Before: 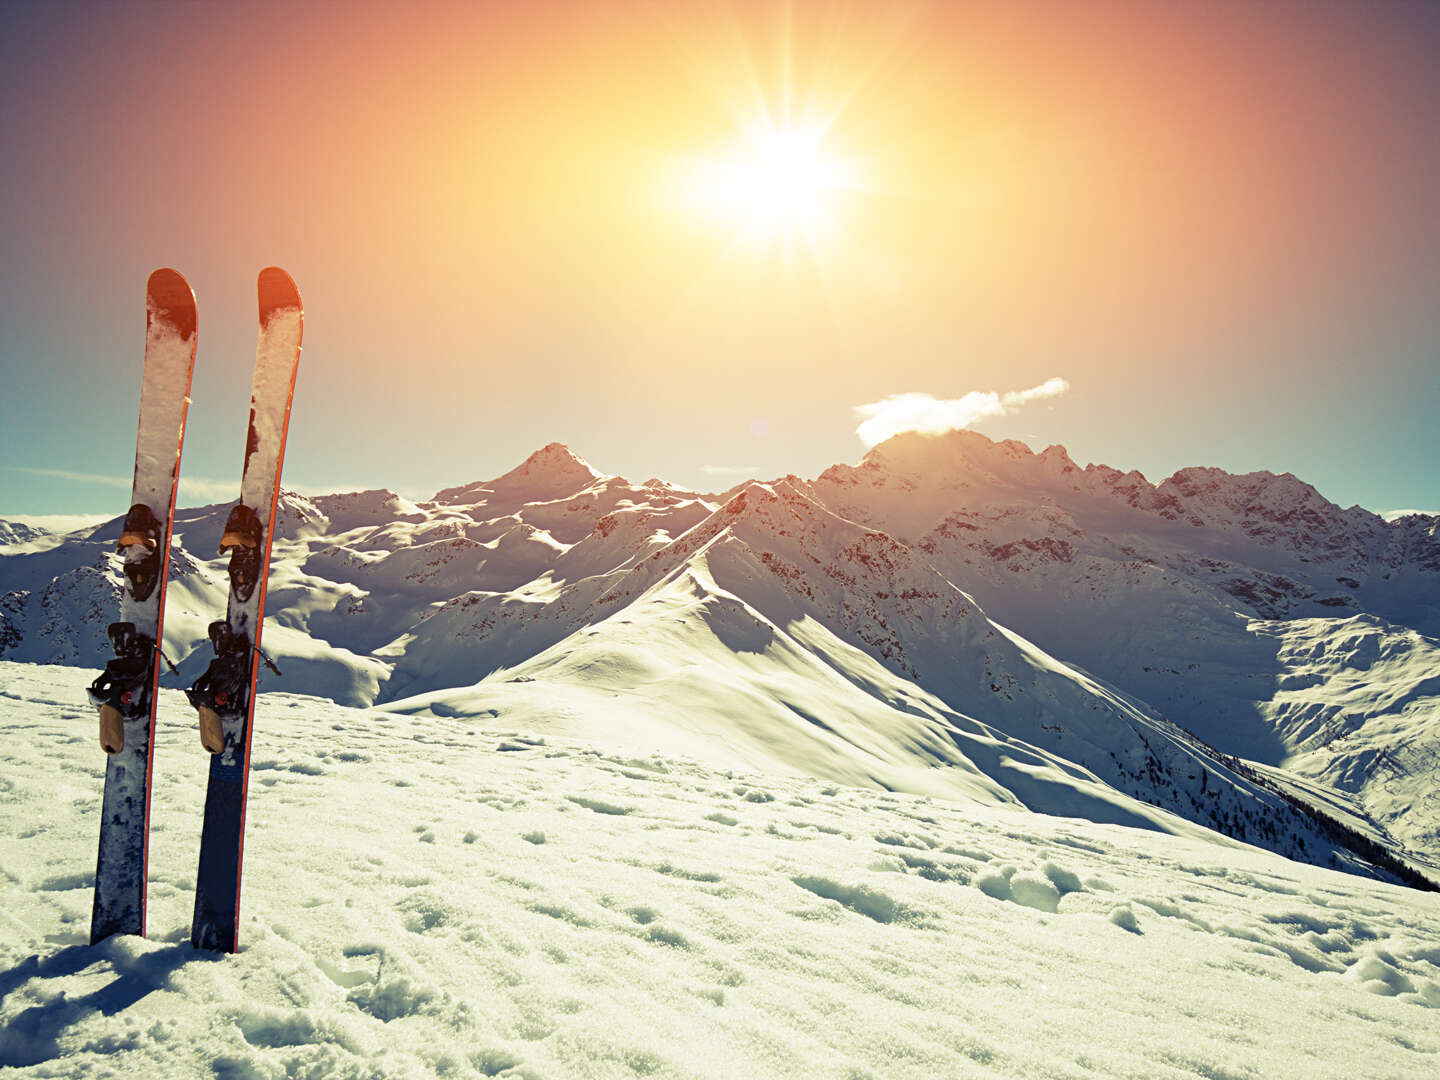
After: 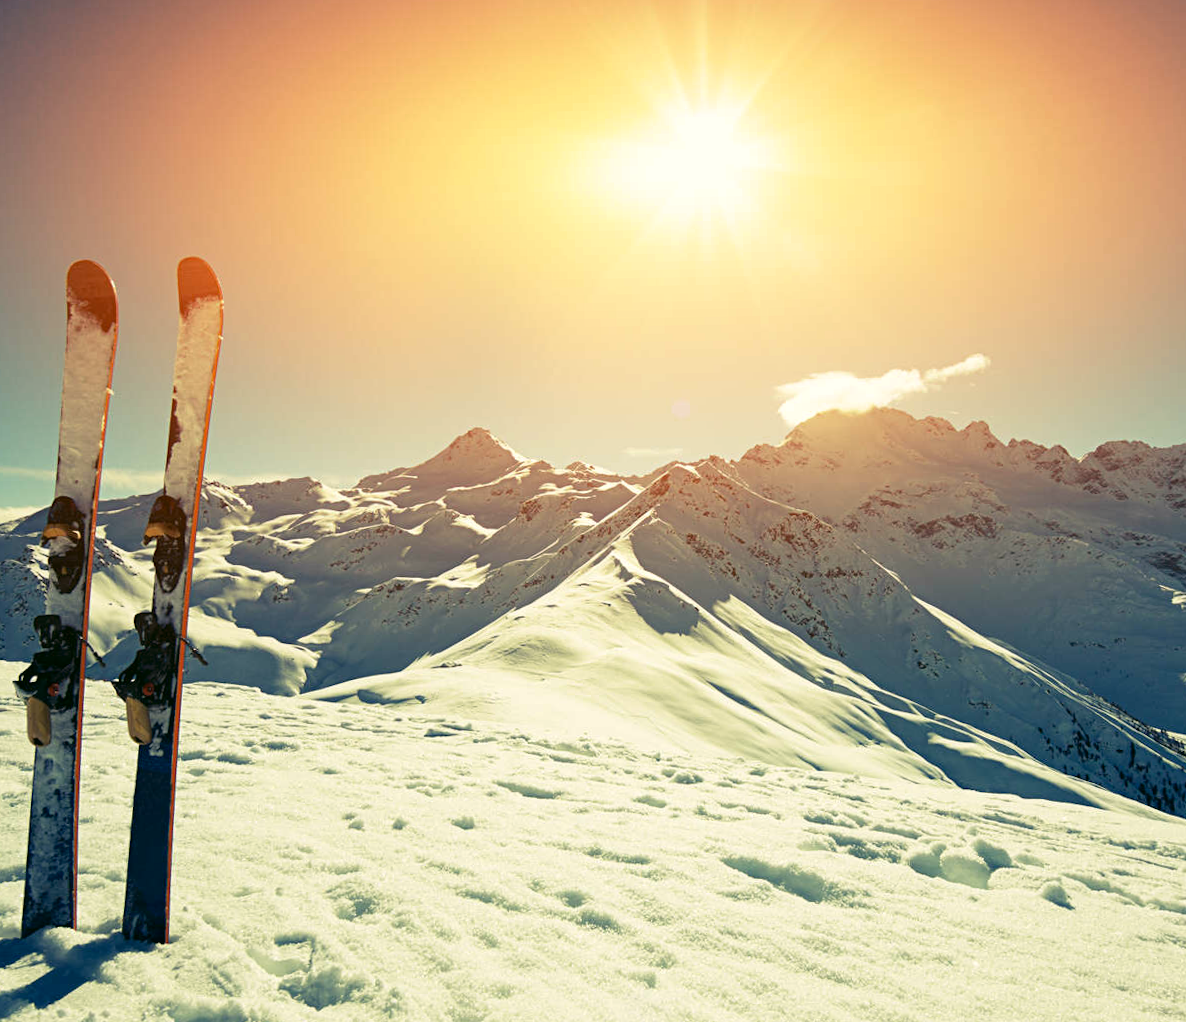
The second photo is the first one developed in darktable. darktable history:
color correction: highlights a* -0.482, highlights b* 9.48, shadows a* -9.48, shadows b* 0.803
white balance: red 1.004, blue 1.024
crop and rotate: angle 1°, left 4.281%, top 0.642%, right 11.383%, bottom 2.486%
